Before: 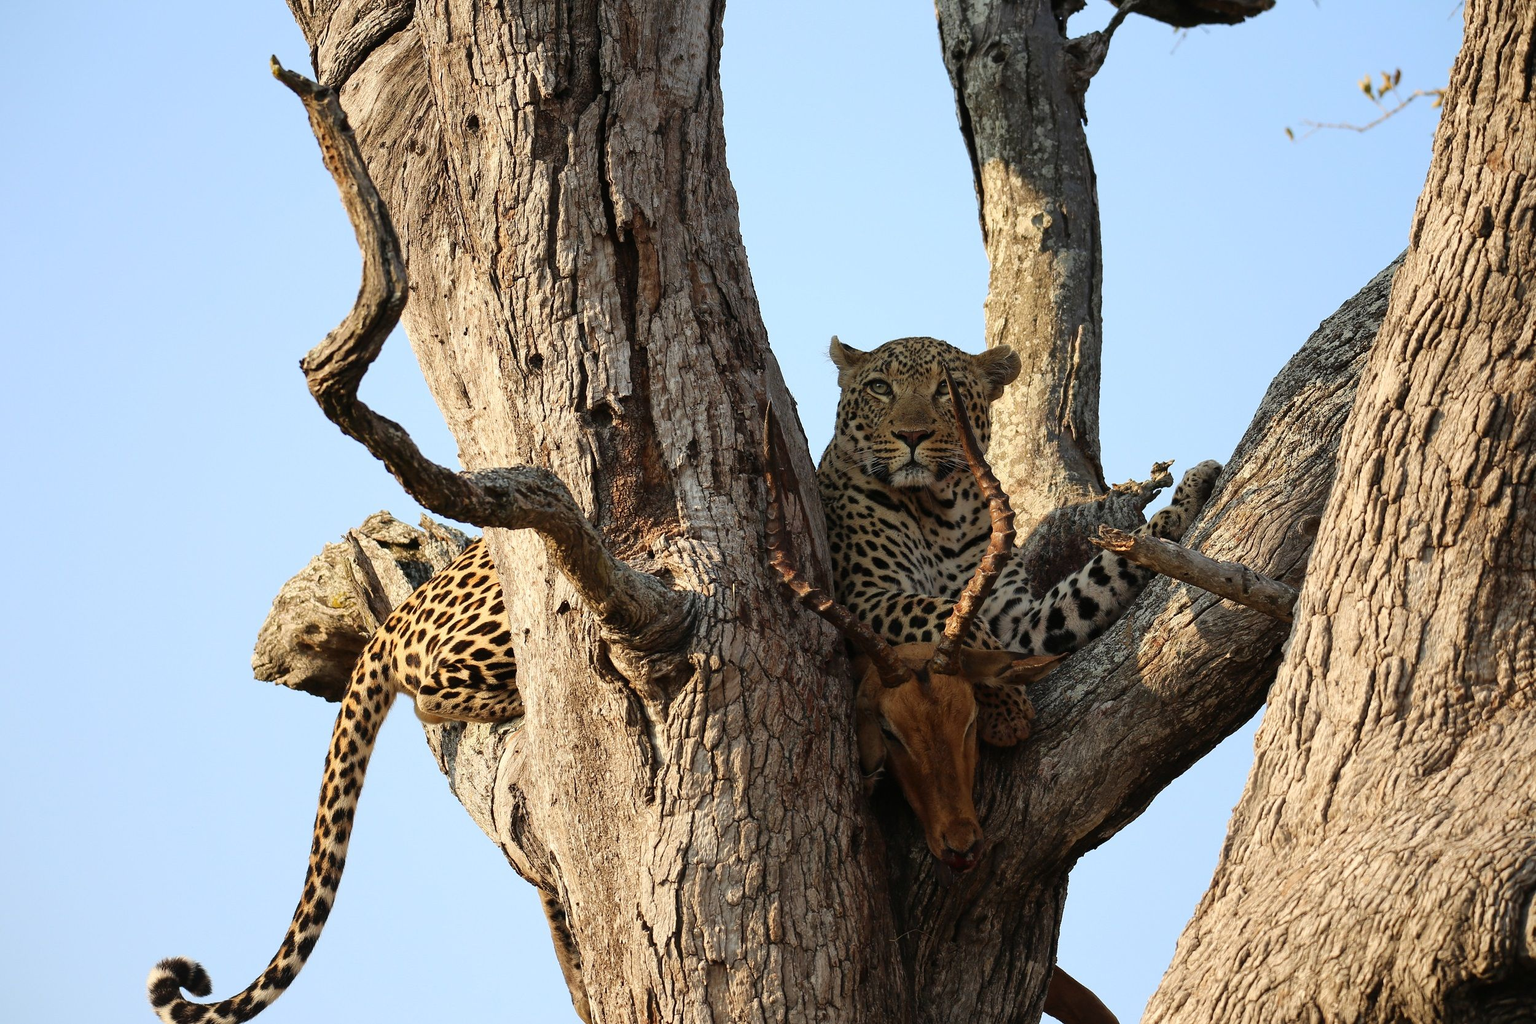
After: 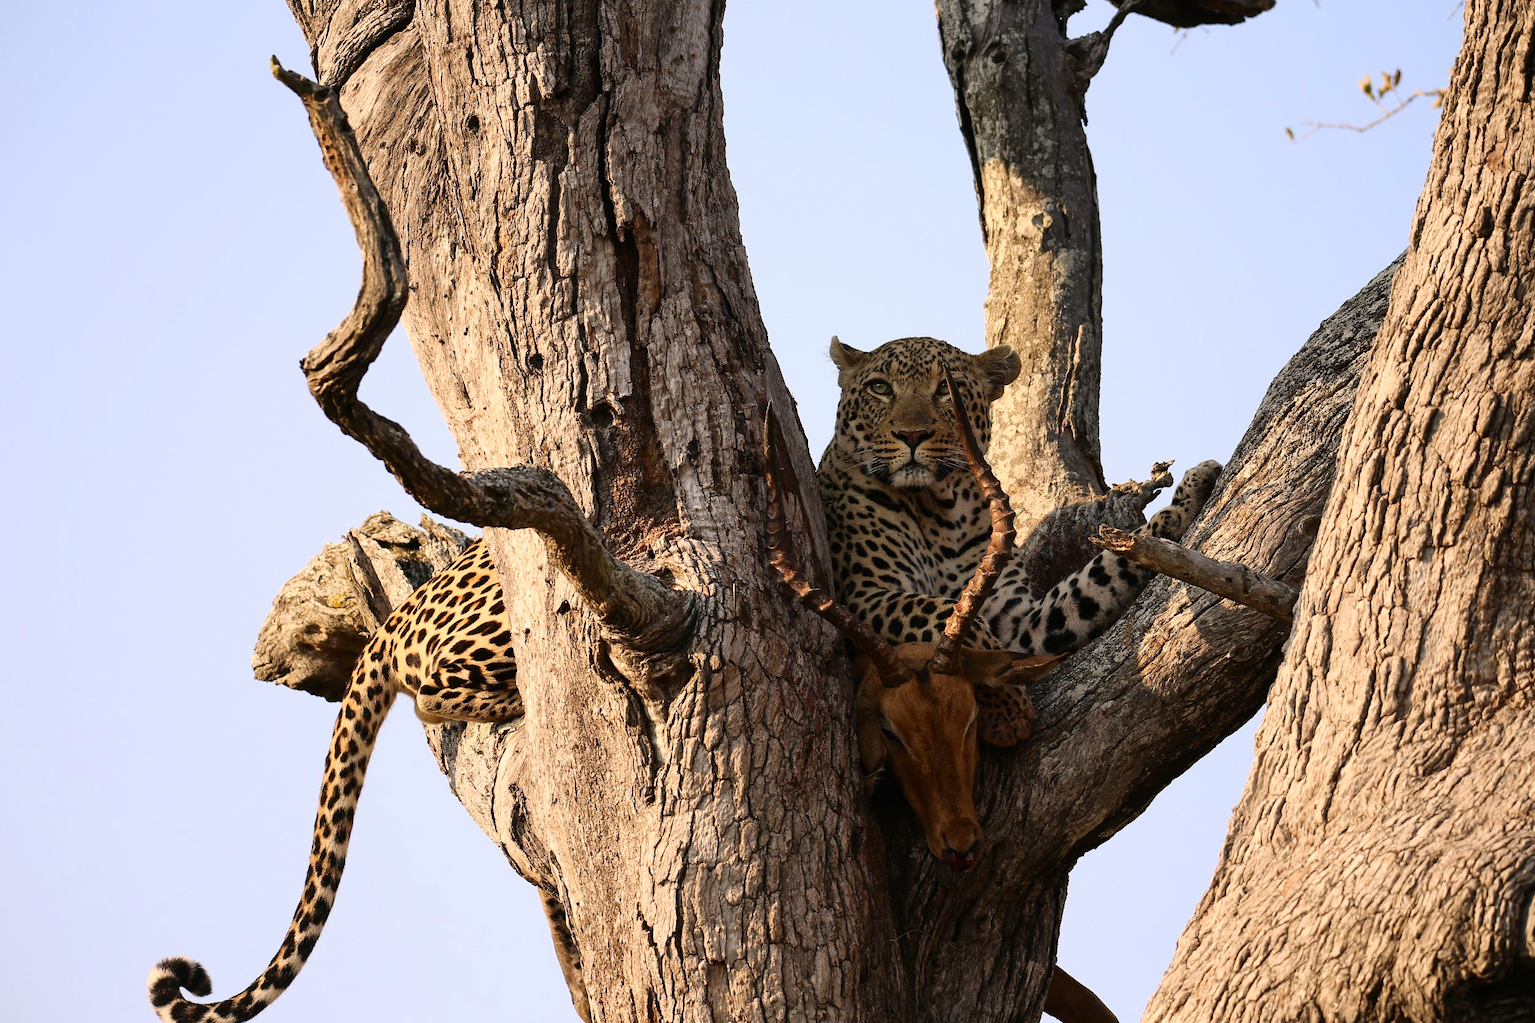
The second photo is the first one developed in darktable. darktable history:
contrast brightness saturation: contrast 0.14
color correction: highlights a* 7.34, highlights b* 4.37
